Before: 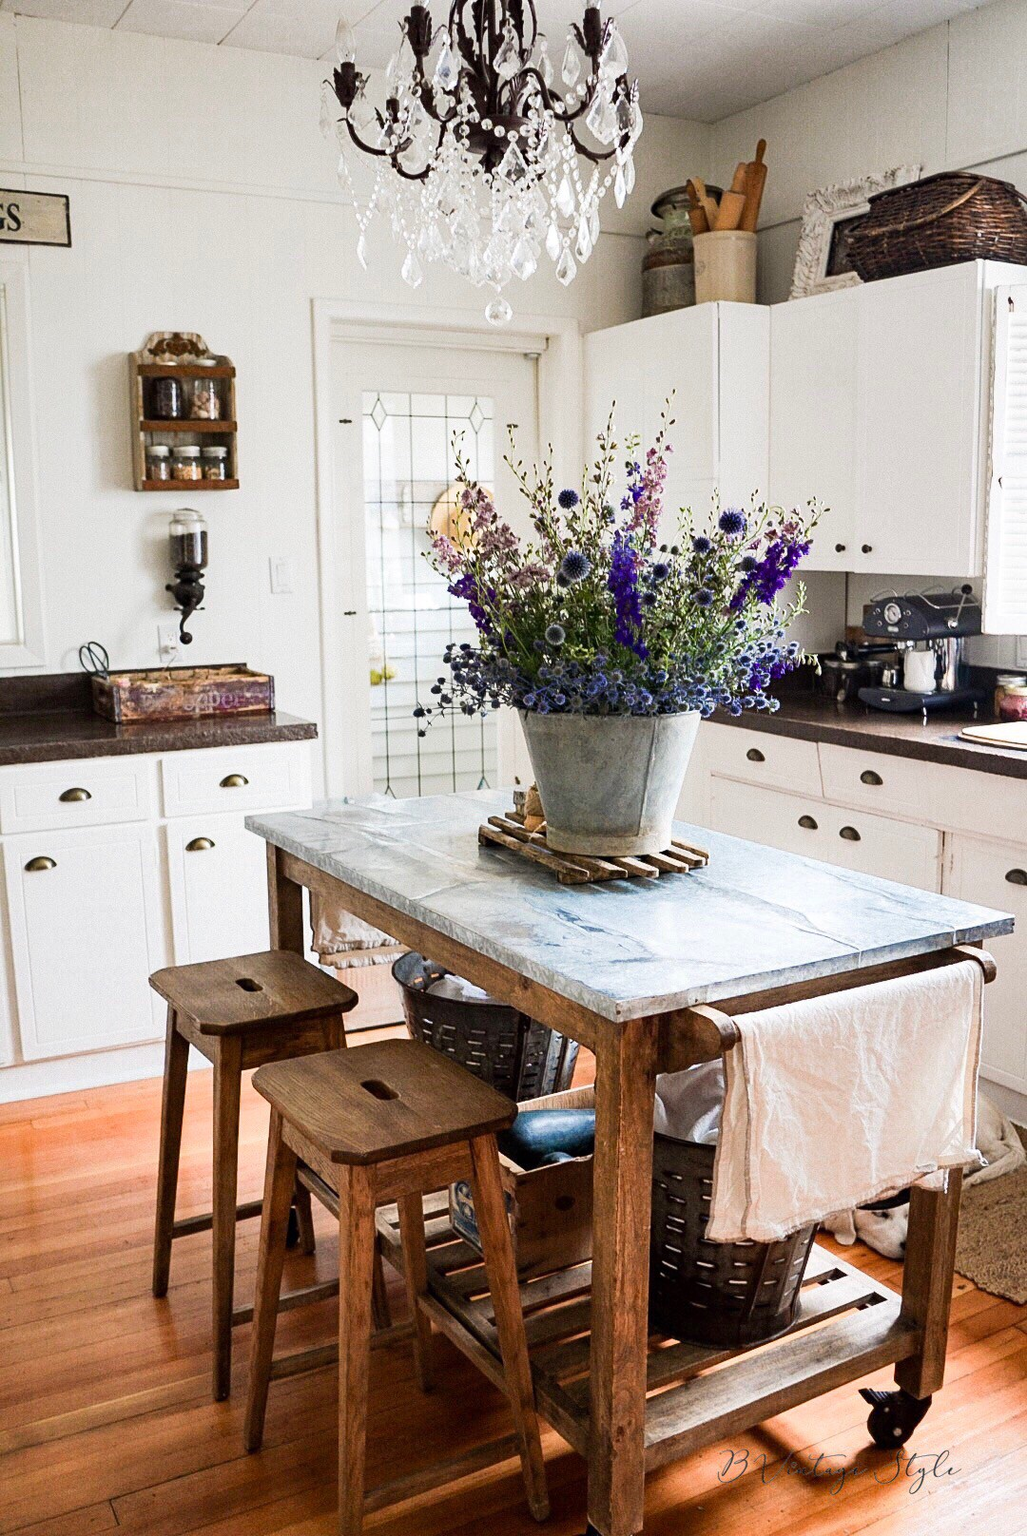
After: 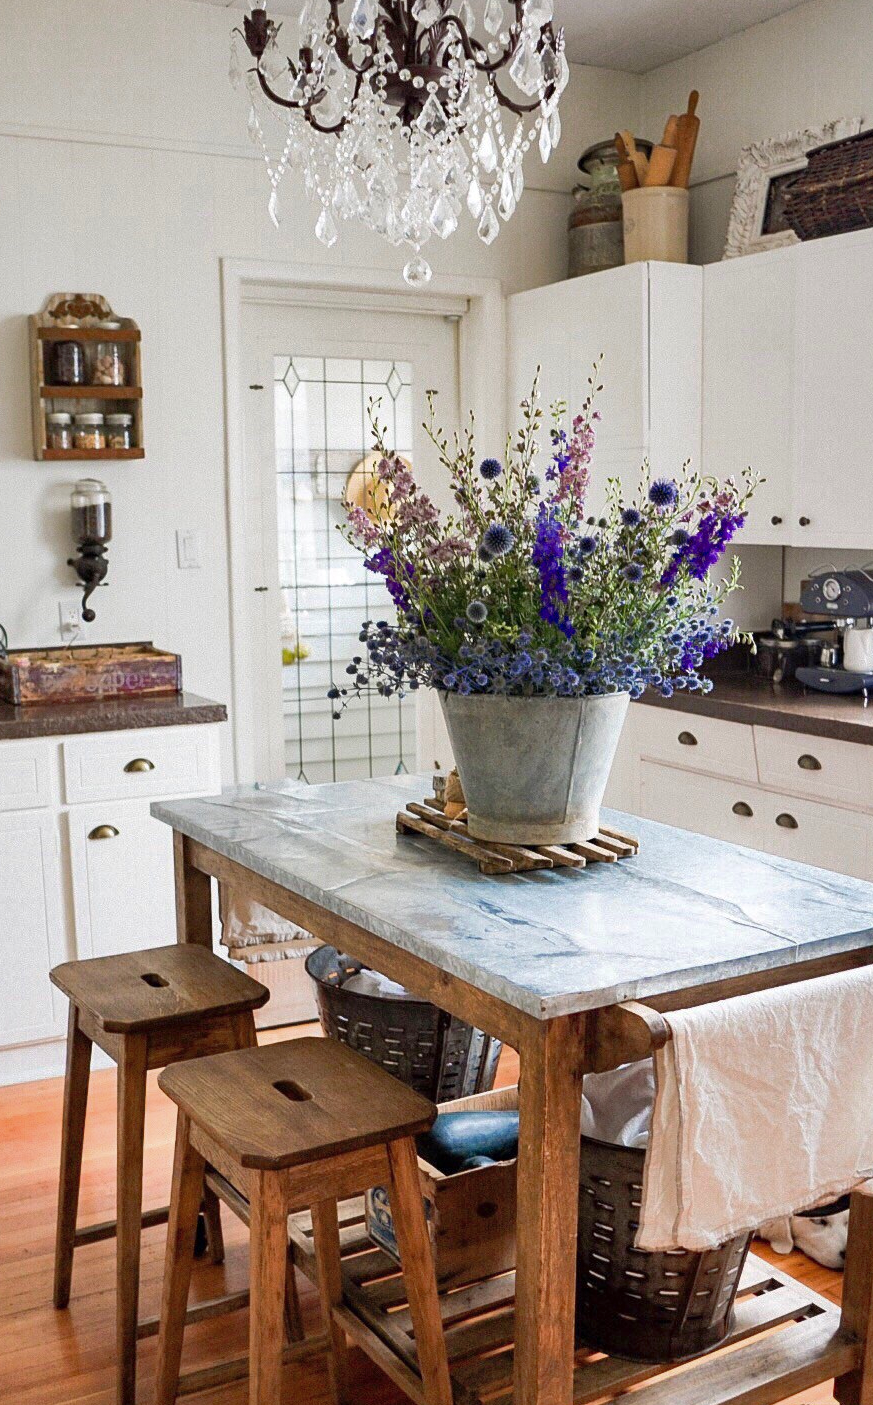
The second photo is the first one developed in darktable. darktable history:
crop: left 9.929%, top 3.475%, right 9.188%, bottom 9.529%
shadows and highlights: on, module defaults
